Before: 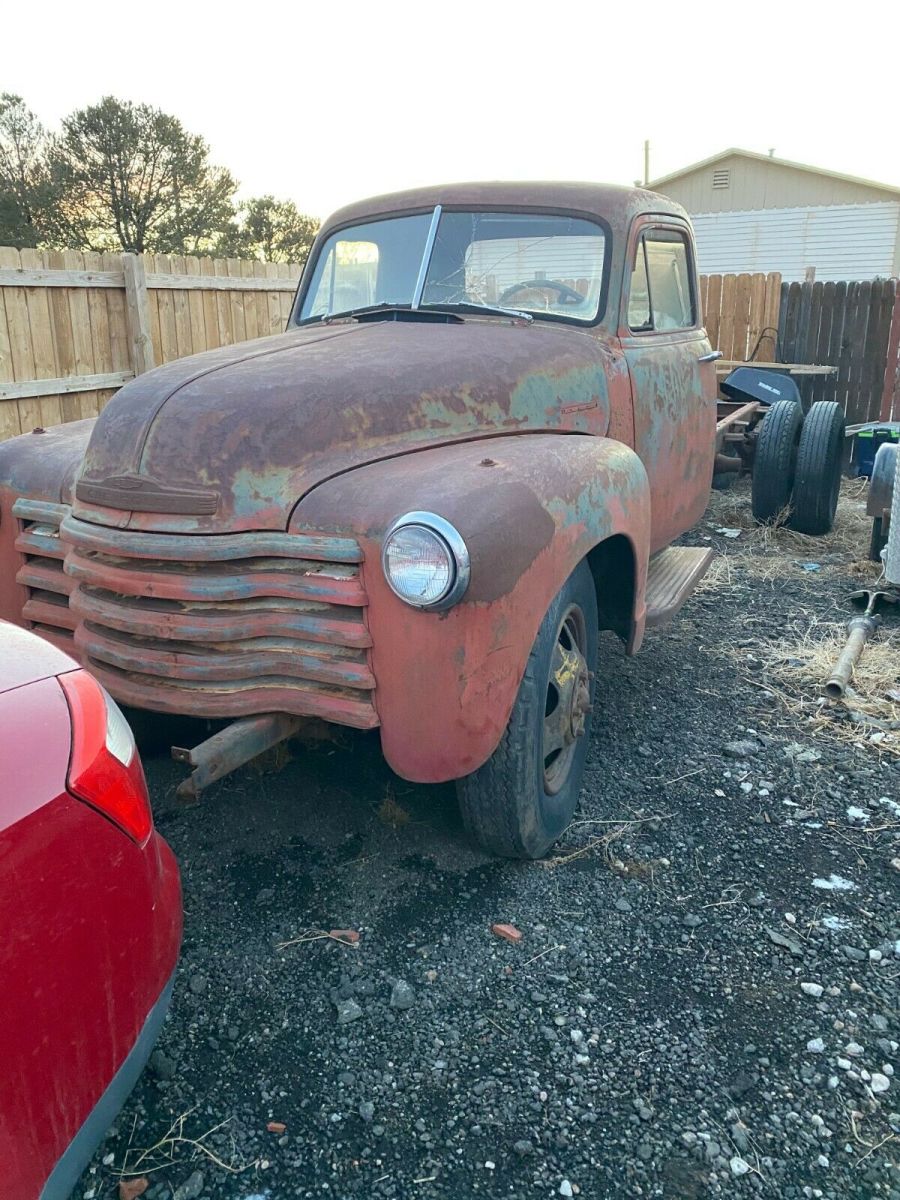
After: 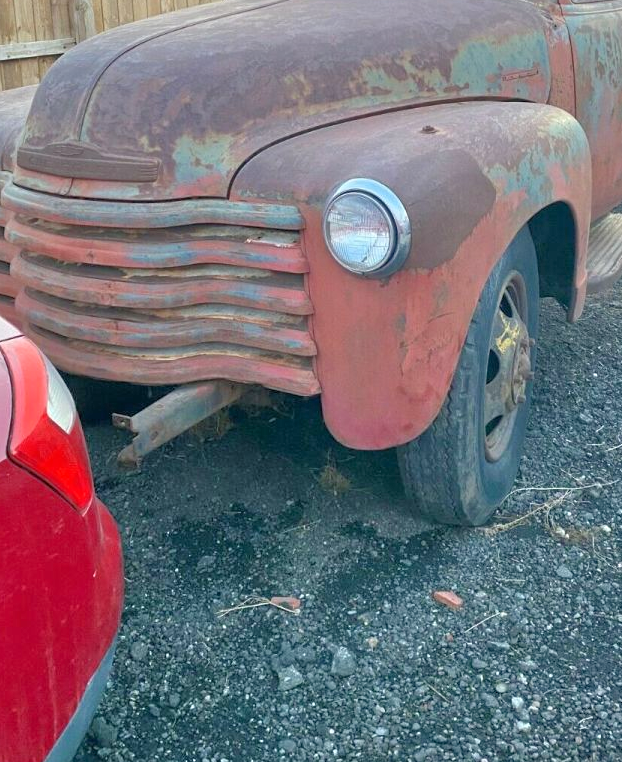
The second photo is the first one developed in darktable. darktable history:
crop: left 6.64%, top 27.752%, right 24.139%, bottom 8.672%
tone equalizer: -7 EV 0.149 EV, -6 EV 0.614 EV, -5 EV 1.12 EV, -4 EV 1.35 EV, -3 EV 1.15 EV, -2 EV 0.6 EV, -1 EV 0.155 EV
